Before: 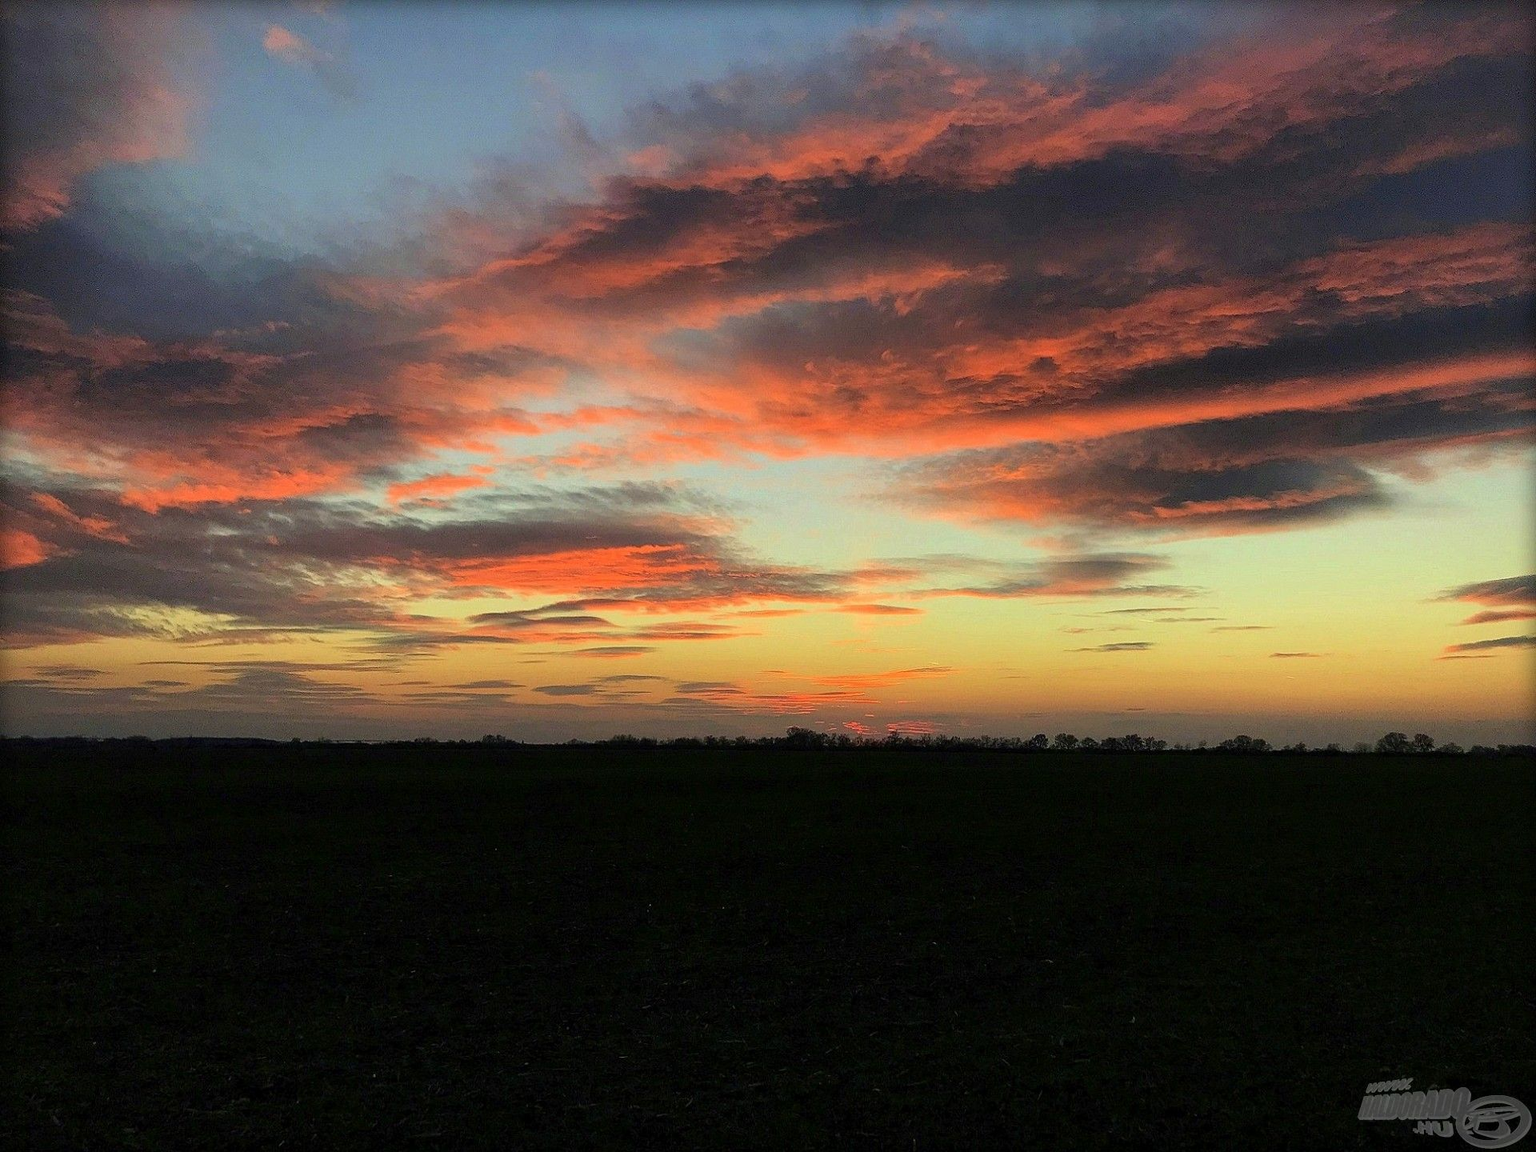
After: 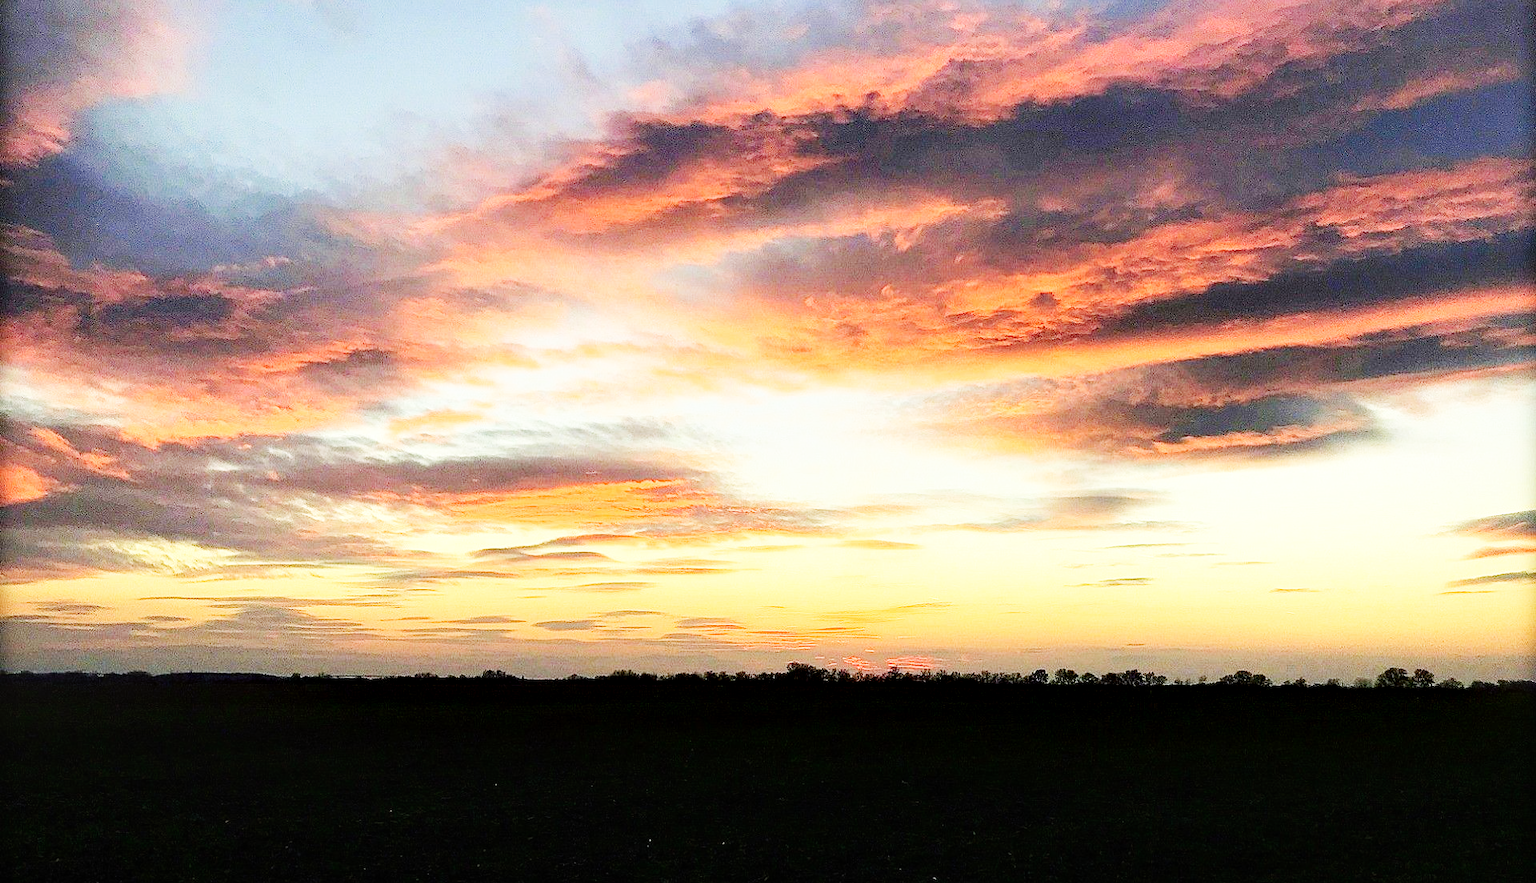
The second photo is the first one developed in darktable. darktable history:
base curve: curves: ch0 [(0, 0) (0.007, 0.004) (0.027, 0.03) (0.046, 0.07) (0.207, 0.54) (0.442, 0.872) (0.673, 0.972) (1, 1)], fusion 1, preserve colors none
crop: top 5.63%, bottom 17.688%
